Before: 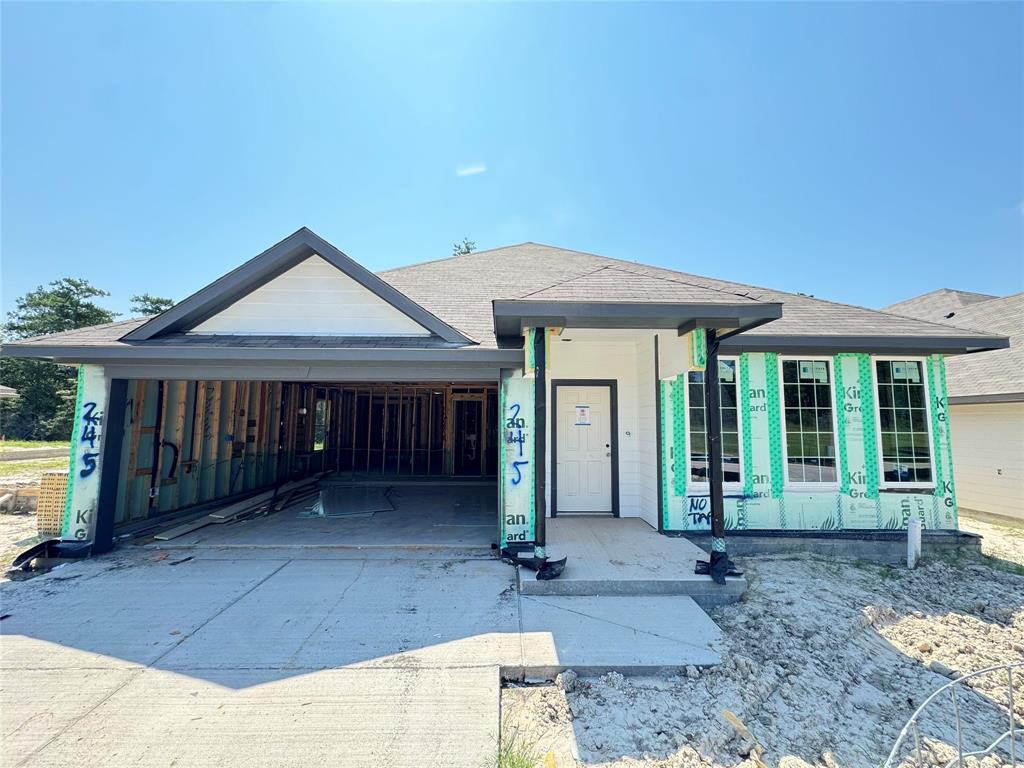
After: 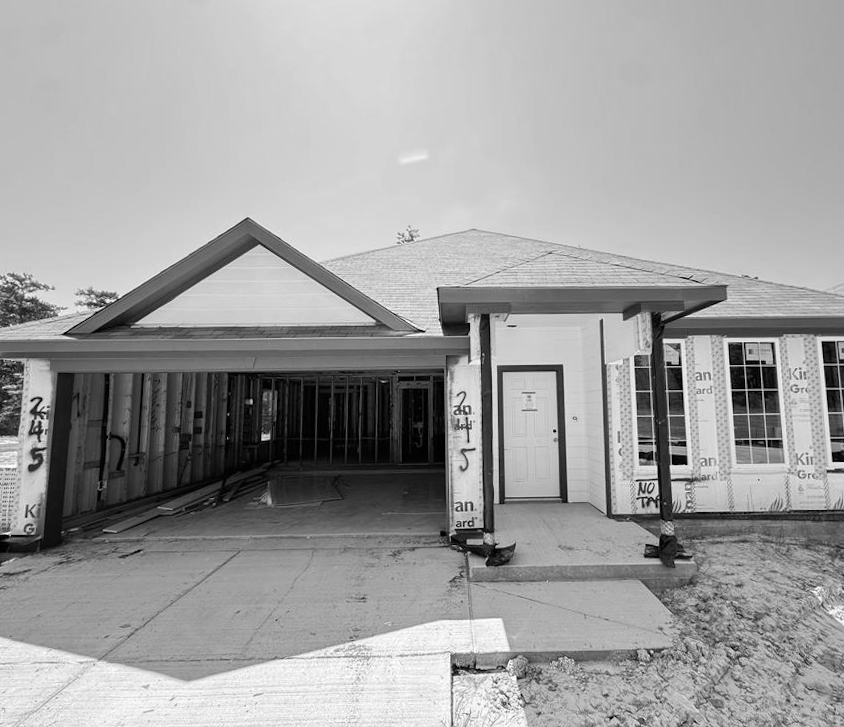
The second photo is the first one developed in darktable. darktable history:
crop and rotate: angle 1°, left 4.281%, top 0.642%, right 11.383%, bottom 2.486%
color calibration: output colorfulness [0, 0.315, 0, 0], x 0.341, y 0.355, temperature 5166 K
monochrome: on, module defaults
